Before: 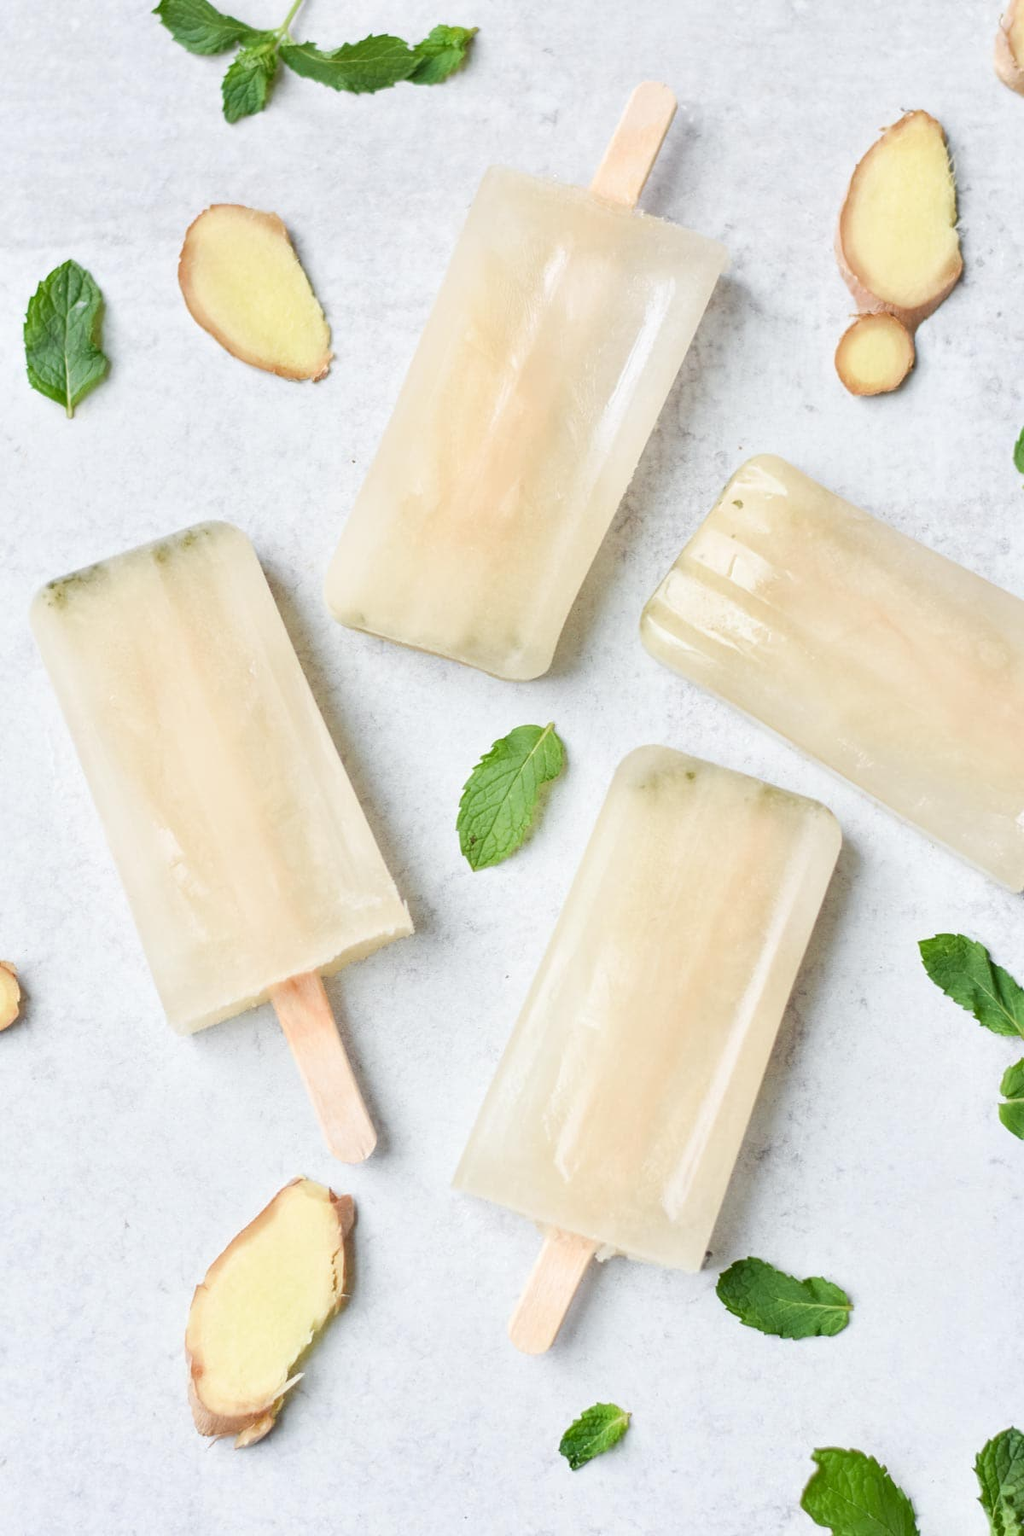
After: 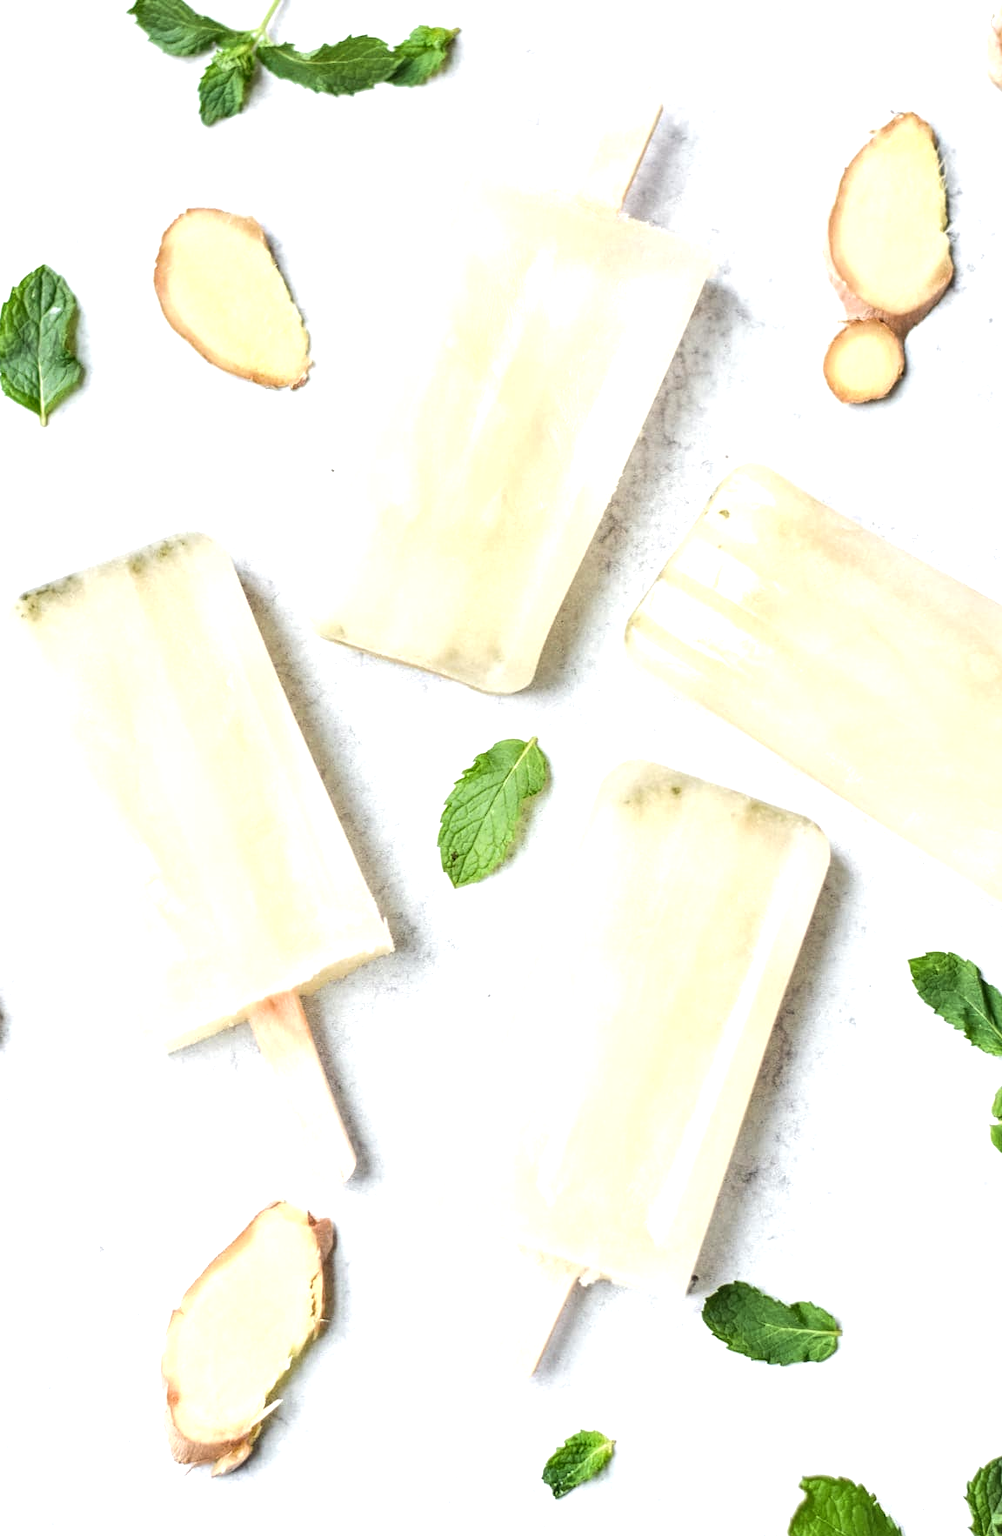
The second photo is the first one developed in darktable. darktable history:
tone equalizer: -8 EV -0.778 EV, -7 EV -0.685 EV, -6 EV -0.604 EV, -5 EV -0.422 EV, -3 EV 0.386 EV, -2 EV 0.6 EV, -1 EV 0.674 EV, +0 EV 0.76 EV, edges refinement/feathering 500, mask exposure compensation -1.57 EV, preserve details no
crop and rotate: left 2.689%, right 1.226%, bottom 1.88%
local contrast: on, module defaults
